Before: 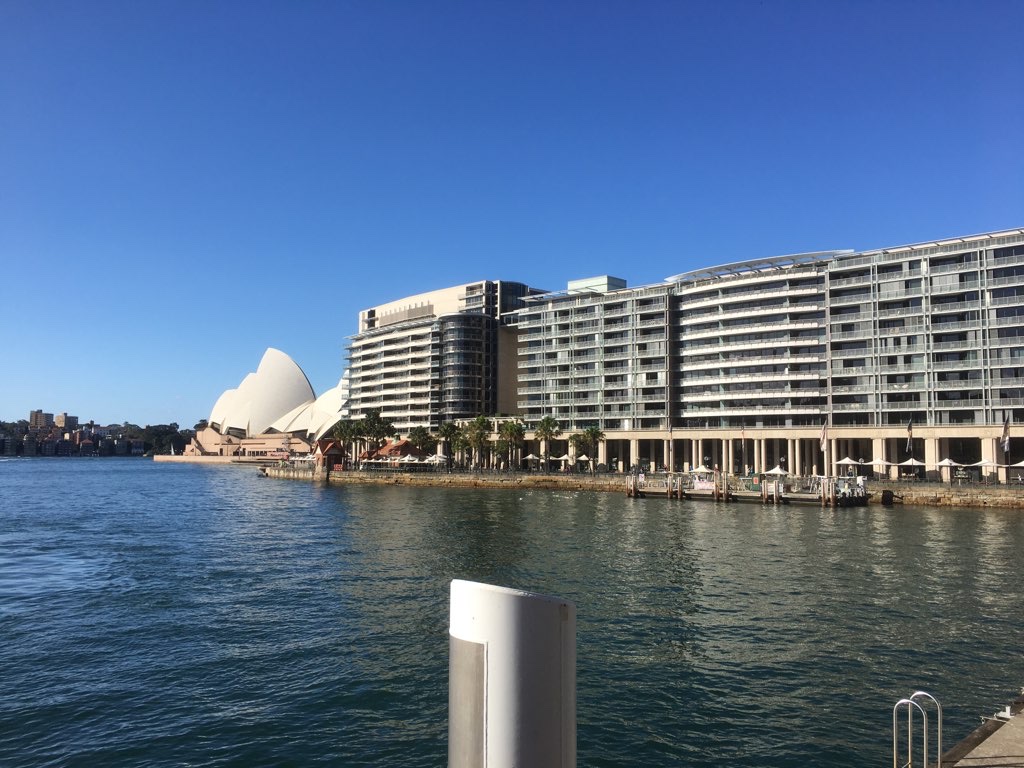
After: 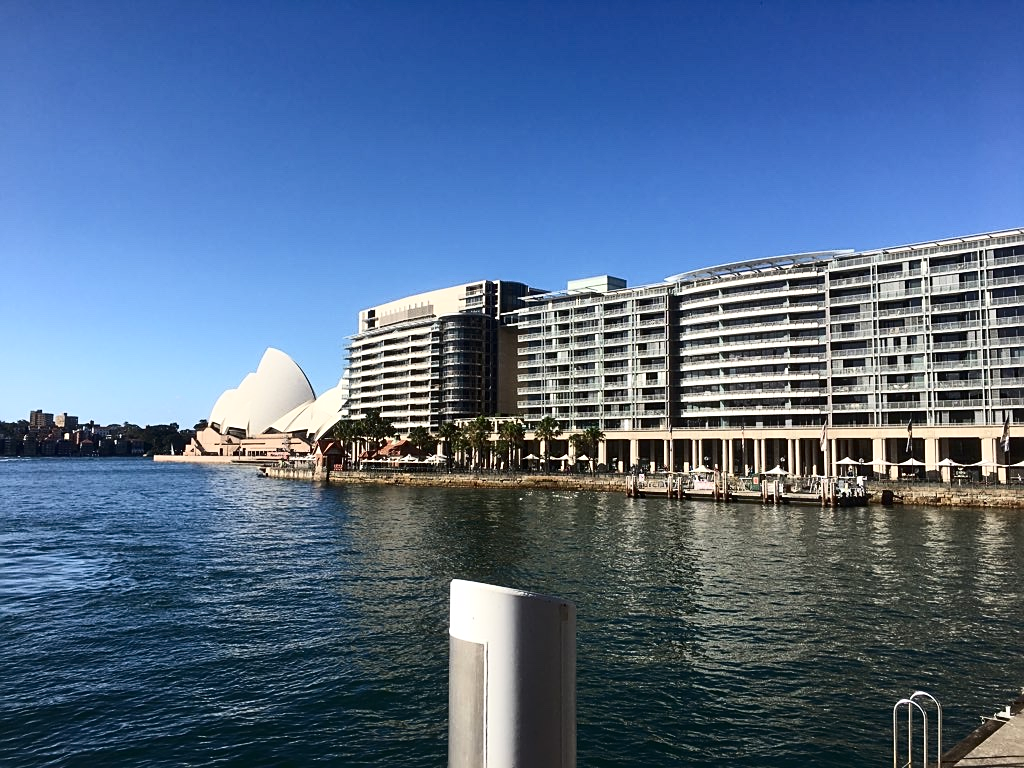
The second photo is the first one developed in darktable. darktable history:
contrast brightness saturation: contrast 0.273
sharpen: on, module defaults
